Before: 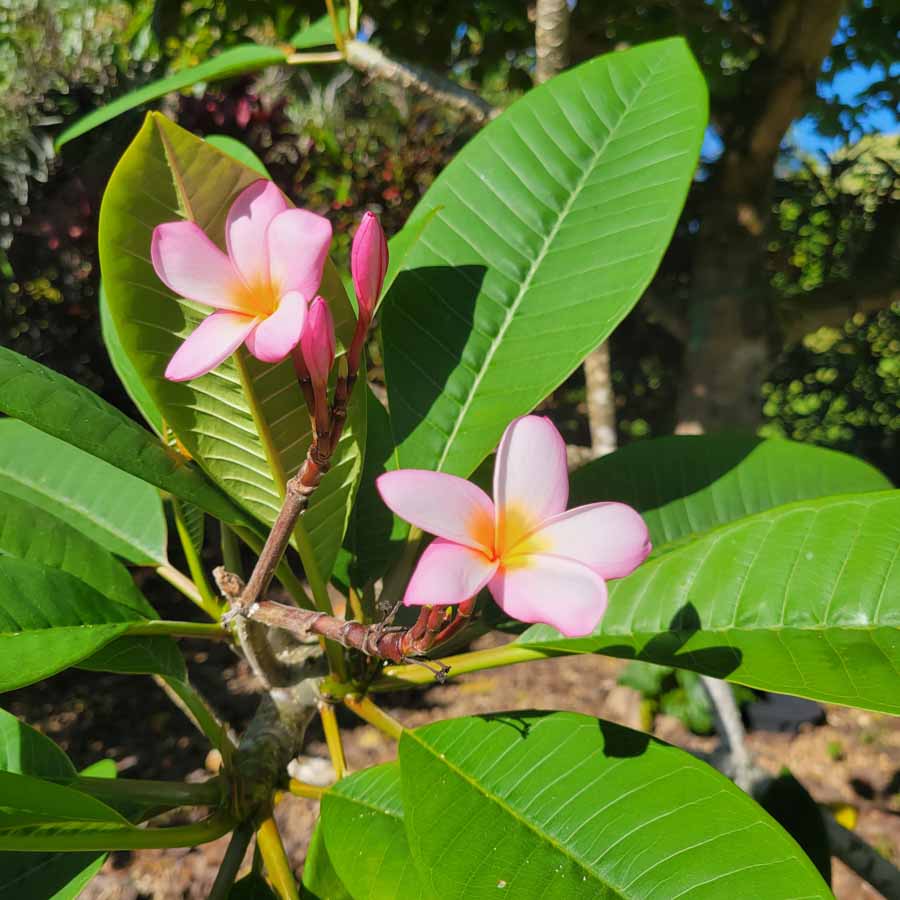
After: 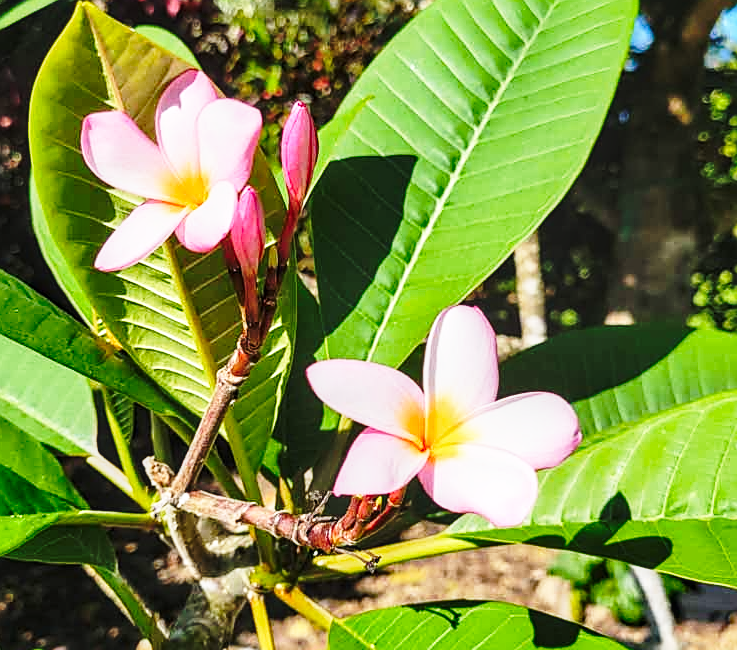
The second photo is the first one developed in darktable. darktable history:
base curve: curves: ch0 [(0, 0) (0.036, 0.037) (0.121, 0.228) (0.46, 0.76) (0.859, 0.983) (1, 1)], preserve colors none
crop: left 7.852%, top 12.313%, right 10.181%, bottom 15.418%
sharpen: on, module defaults
local contrast: on, module defaults
shadows and highlights: shadows 25.48, highlights -48.18, soften with gaussian
tone equalizer: -8 EV -0.453 EV, -7 EV -0.403 EV, -6 EV -0.346 EV, -5 EV -0.196 EV, -3 EV 0.193 EV, -2 EV 0.326 EV, -1 EV 0.397 EV, +0 EV 0.413 EV, edges refinement/feathering 500, mask exposure compensation -1.57 EV, preserve details no
